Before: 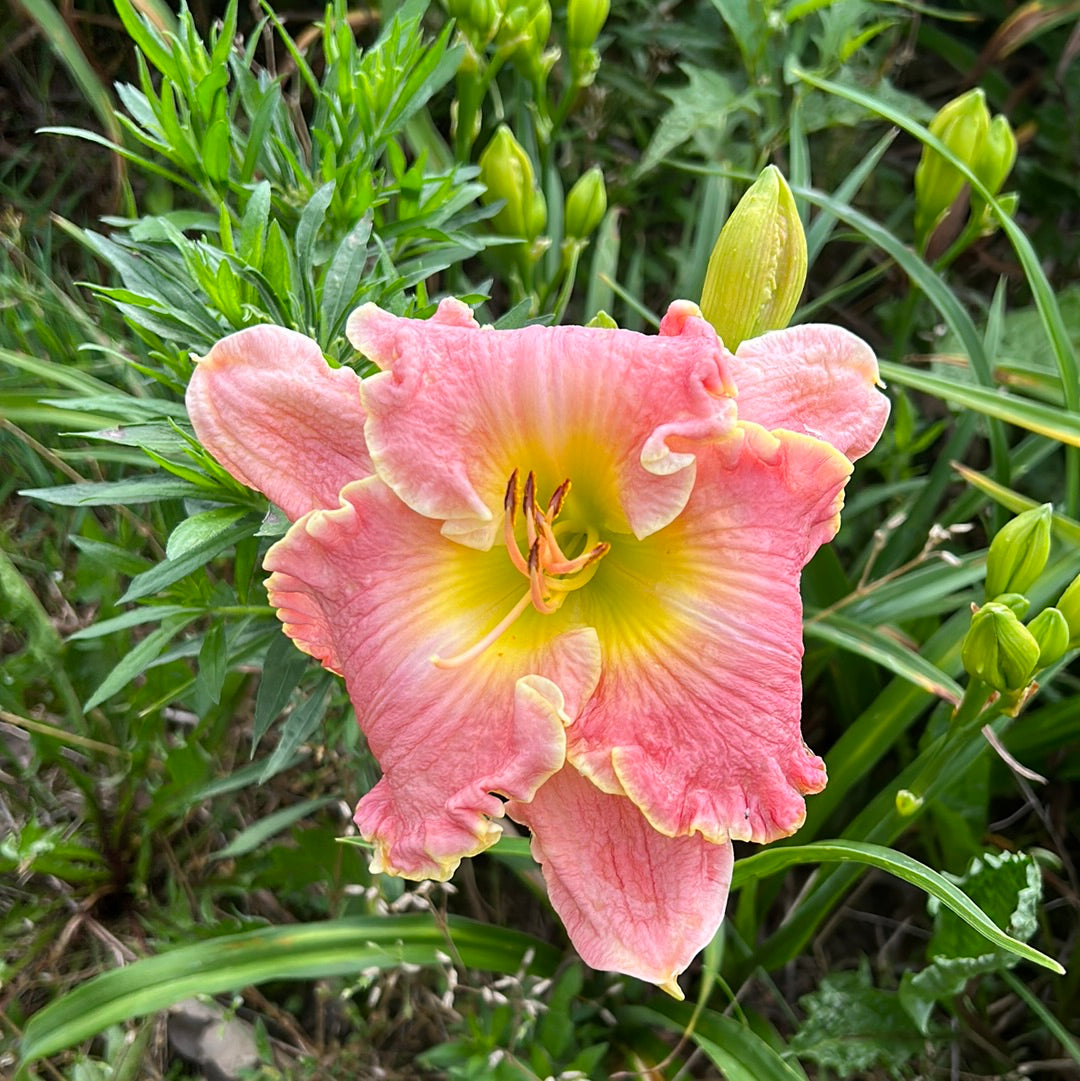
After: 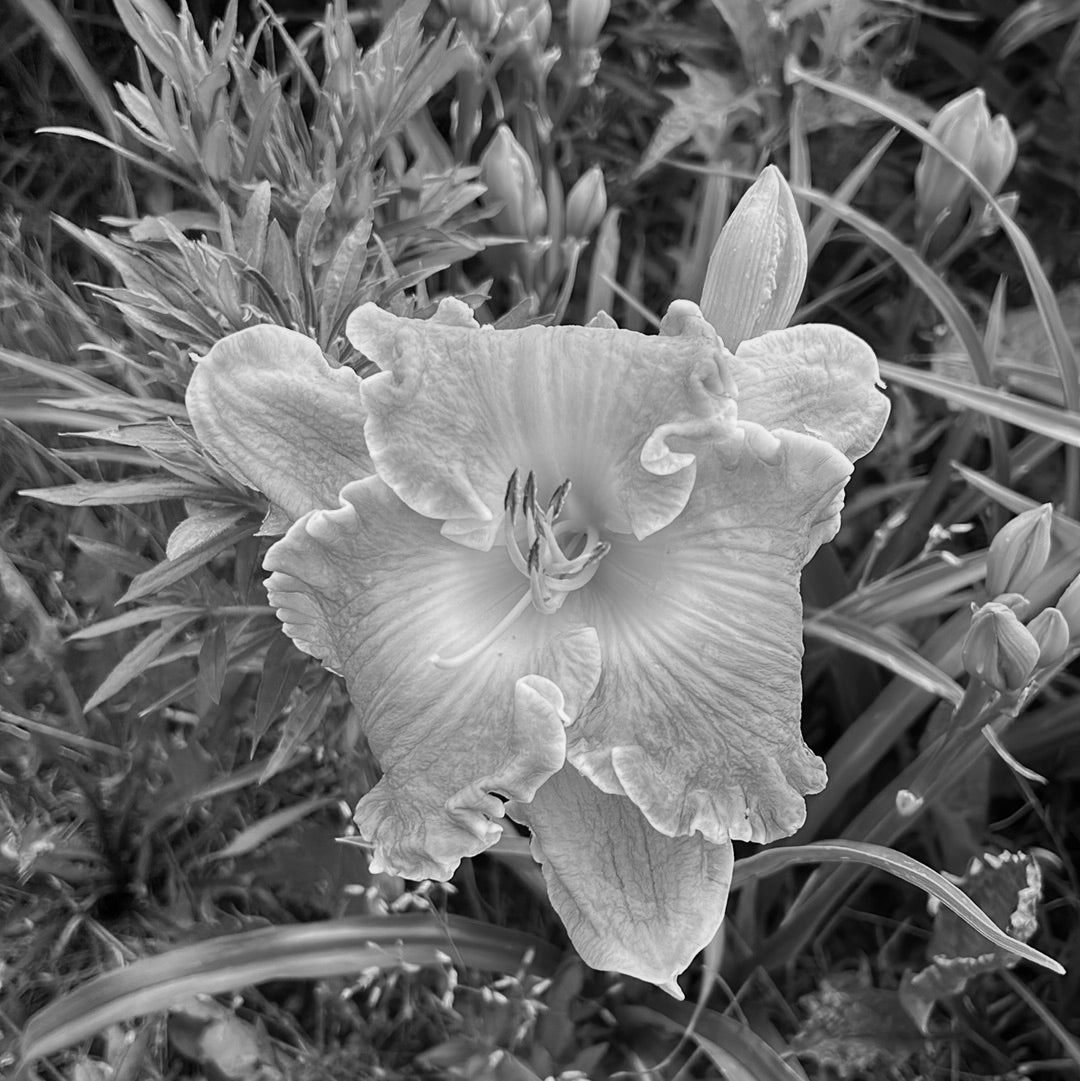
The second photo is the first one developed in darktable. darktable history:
monochrome: a 26.22, b 42.67, size 0.8
exposure: compensate highlight preservation false
